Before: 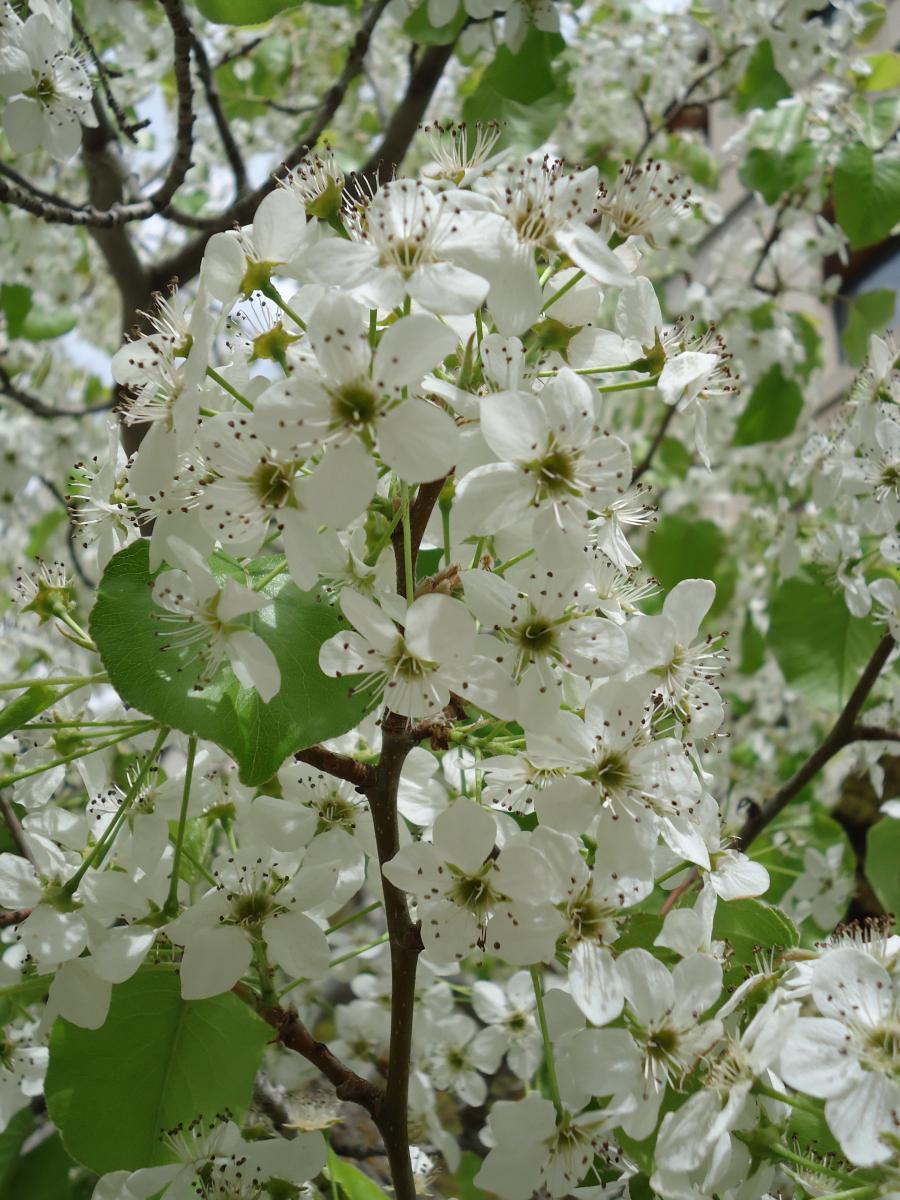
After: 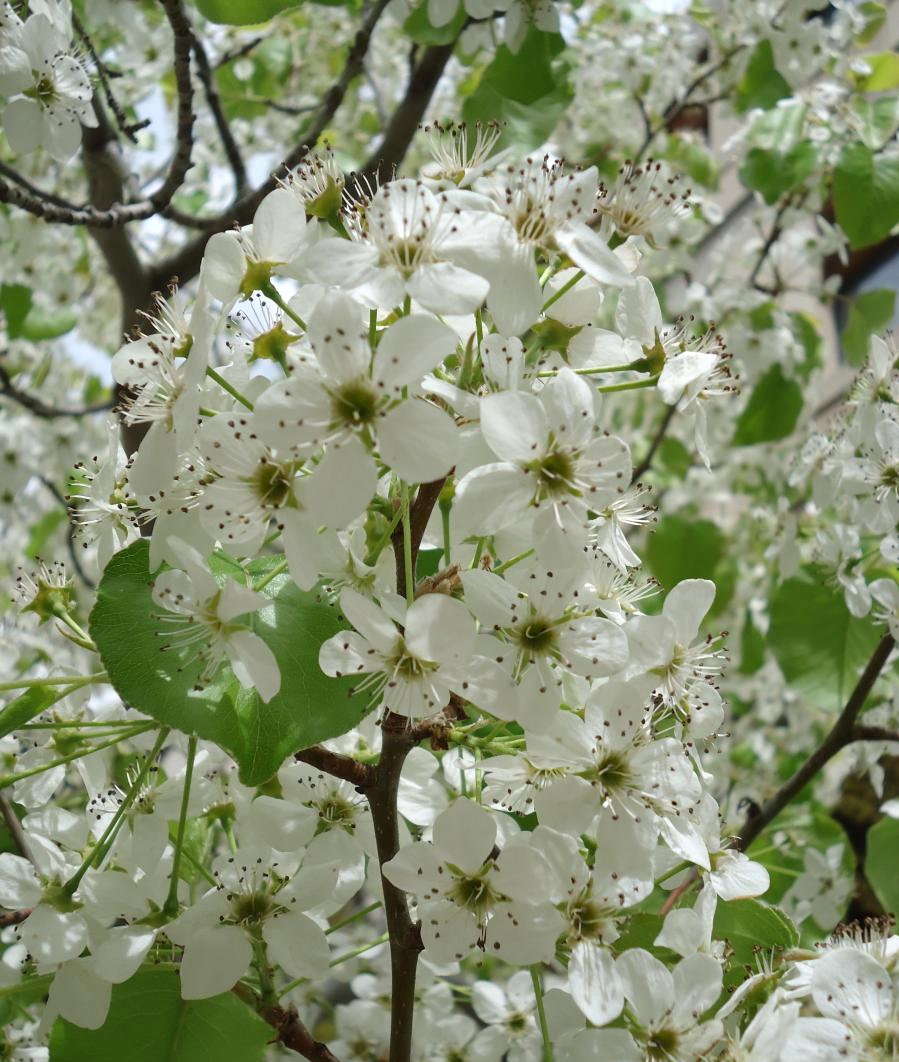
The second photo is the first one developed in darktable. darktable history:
crop and rotate: top 0%, bottom 11.49%
exposure: exposure 0.131 EV, compensate highlight preservation false
